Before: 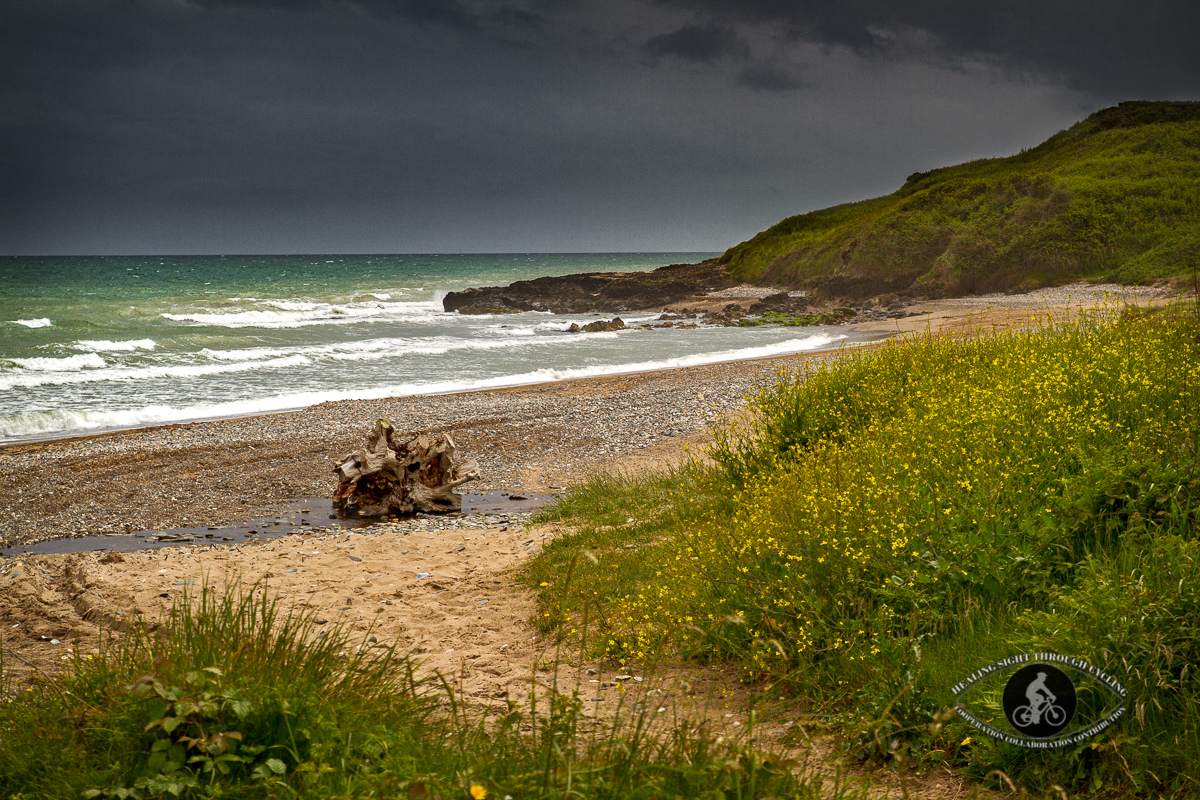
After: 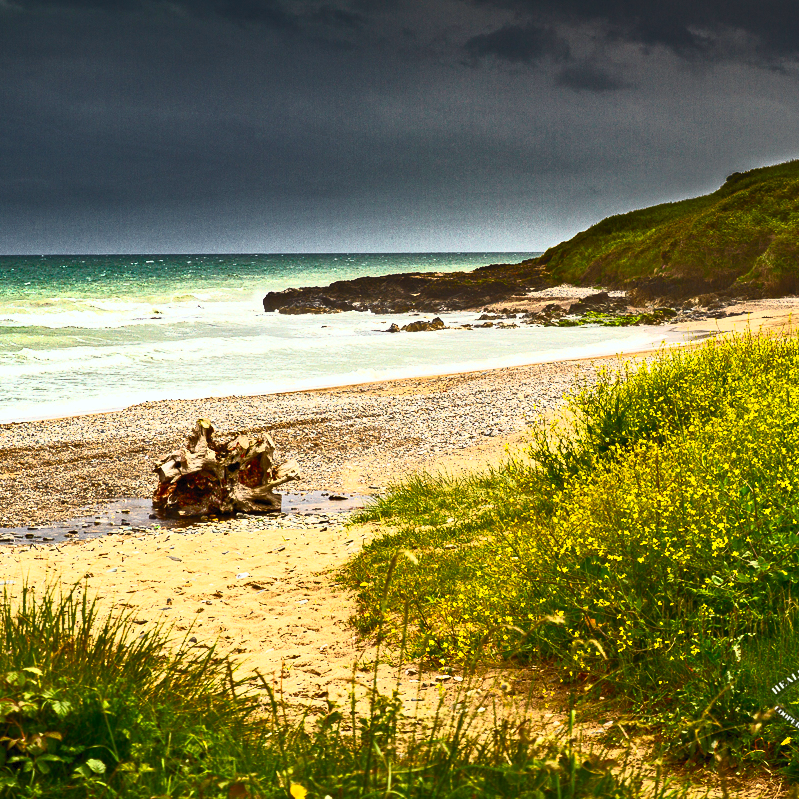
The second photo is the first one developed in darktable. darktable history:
white balance: red 0.978, blue 0.999
crop and rotate: left 15.055%, right 18.278%
contrast brightness saturation: contrast 0.83, brightness 0.59, saturation 0.59
